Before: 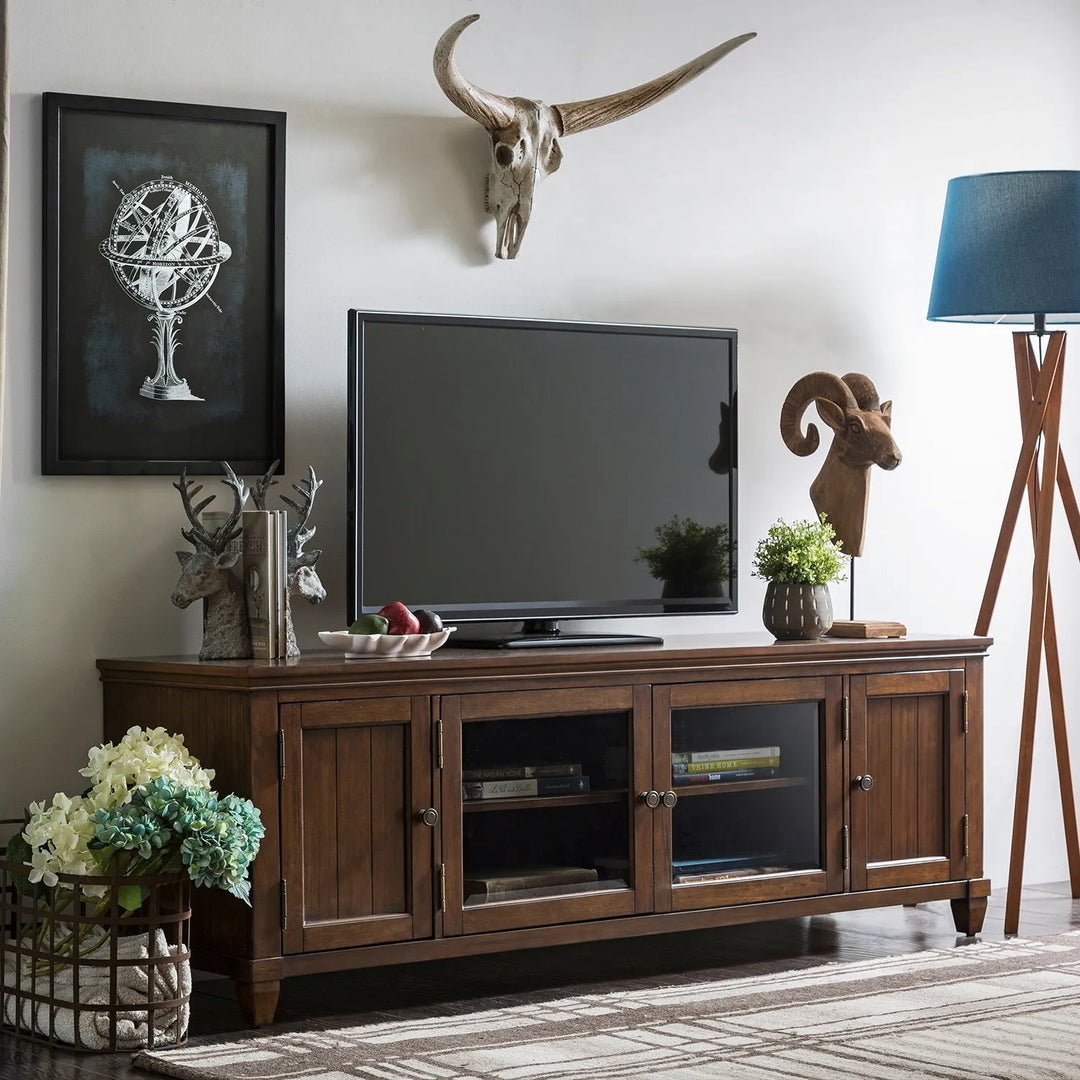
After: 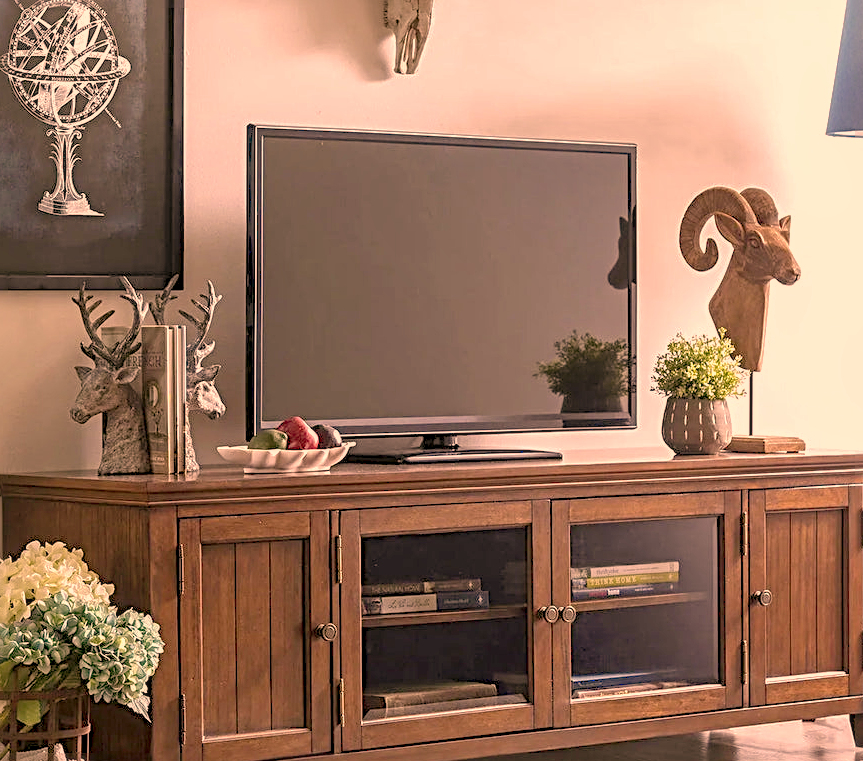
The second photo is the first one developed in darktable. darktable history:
crop: left 9.368%, top 17.155%, right 10.709%, bottom 12.356%
shadows and highlights: on, module defaults
local contrast: on, module defaults
color correction: highlights a* 39.63, highlights b* 39.93, saturation 0.689
levels: white 99.97%, levels [0, 0.397, 0.955]
sharpen: radius 3.131
